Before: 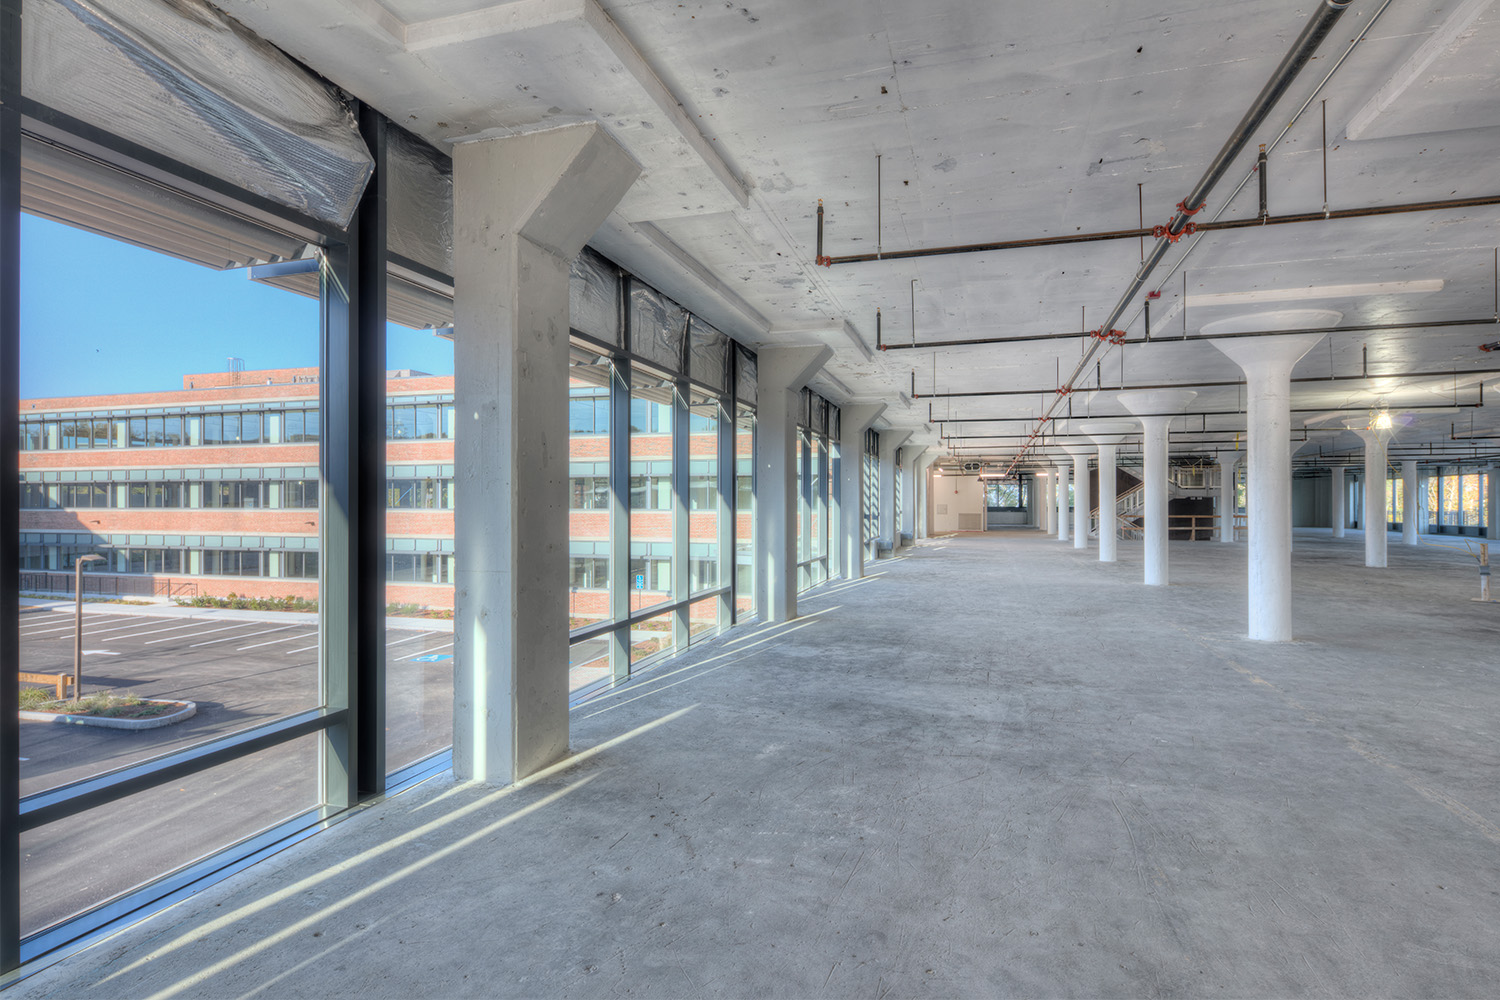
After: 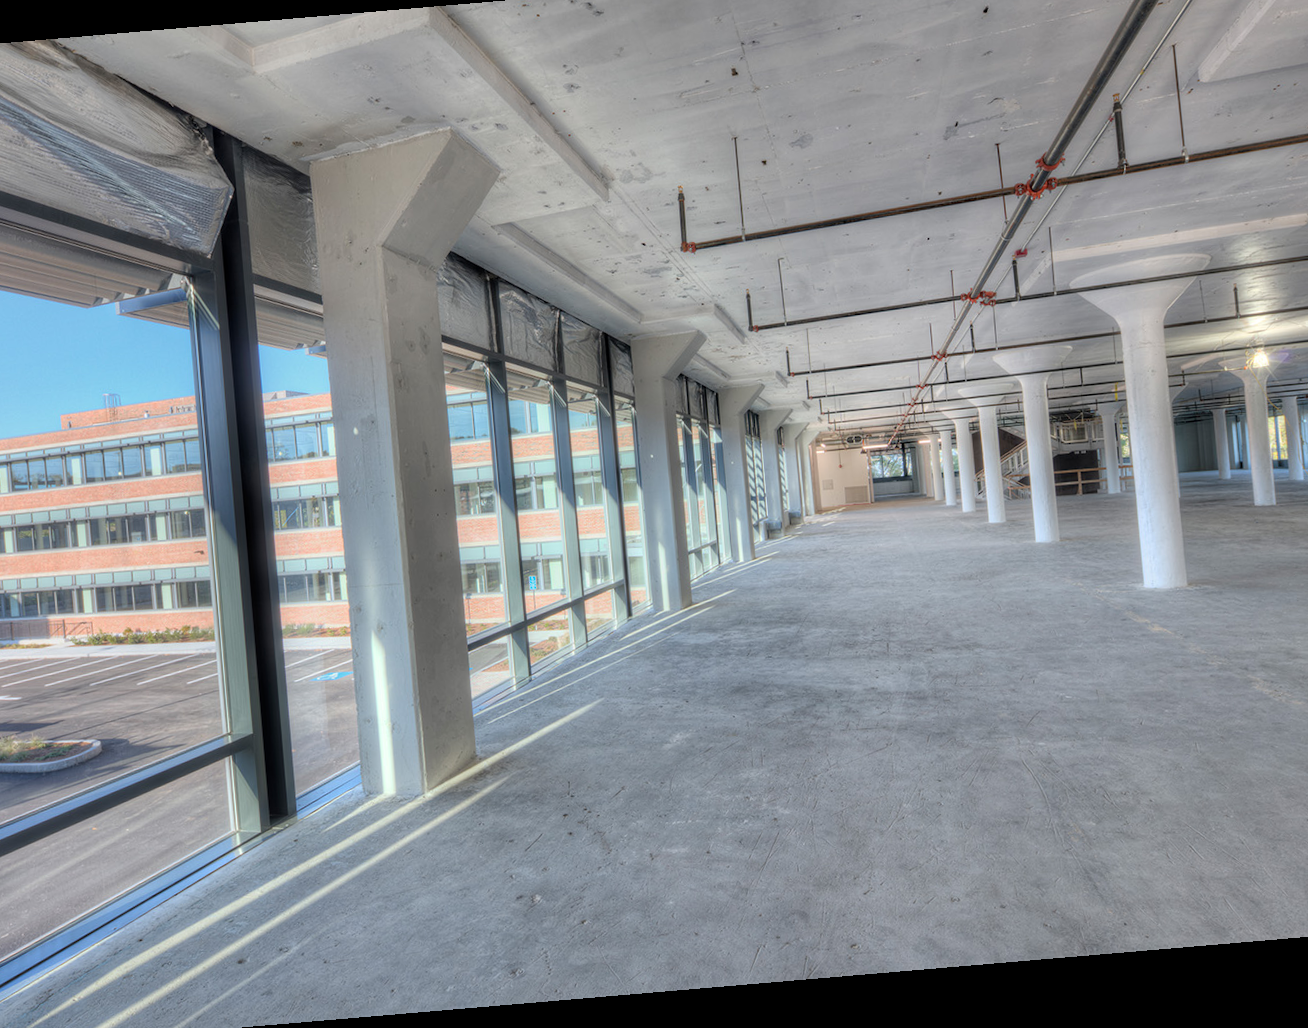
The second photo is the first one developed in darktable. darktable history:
crop: left 9.807%, top 6.259%, right 7.334%, bottom 2.177%
rotate and perspective: rotation -4.86°, automatic cropping off
